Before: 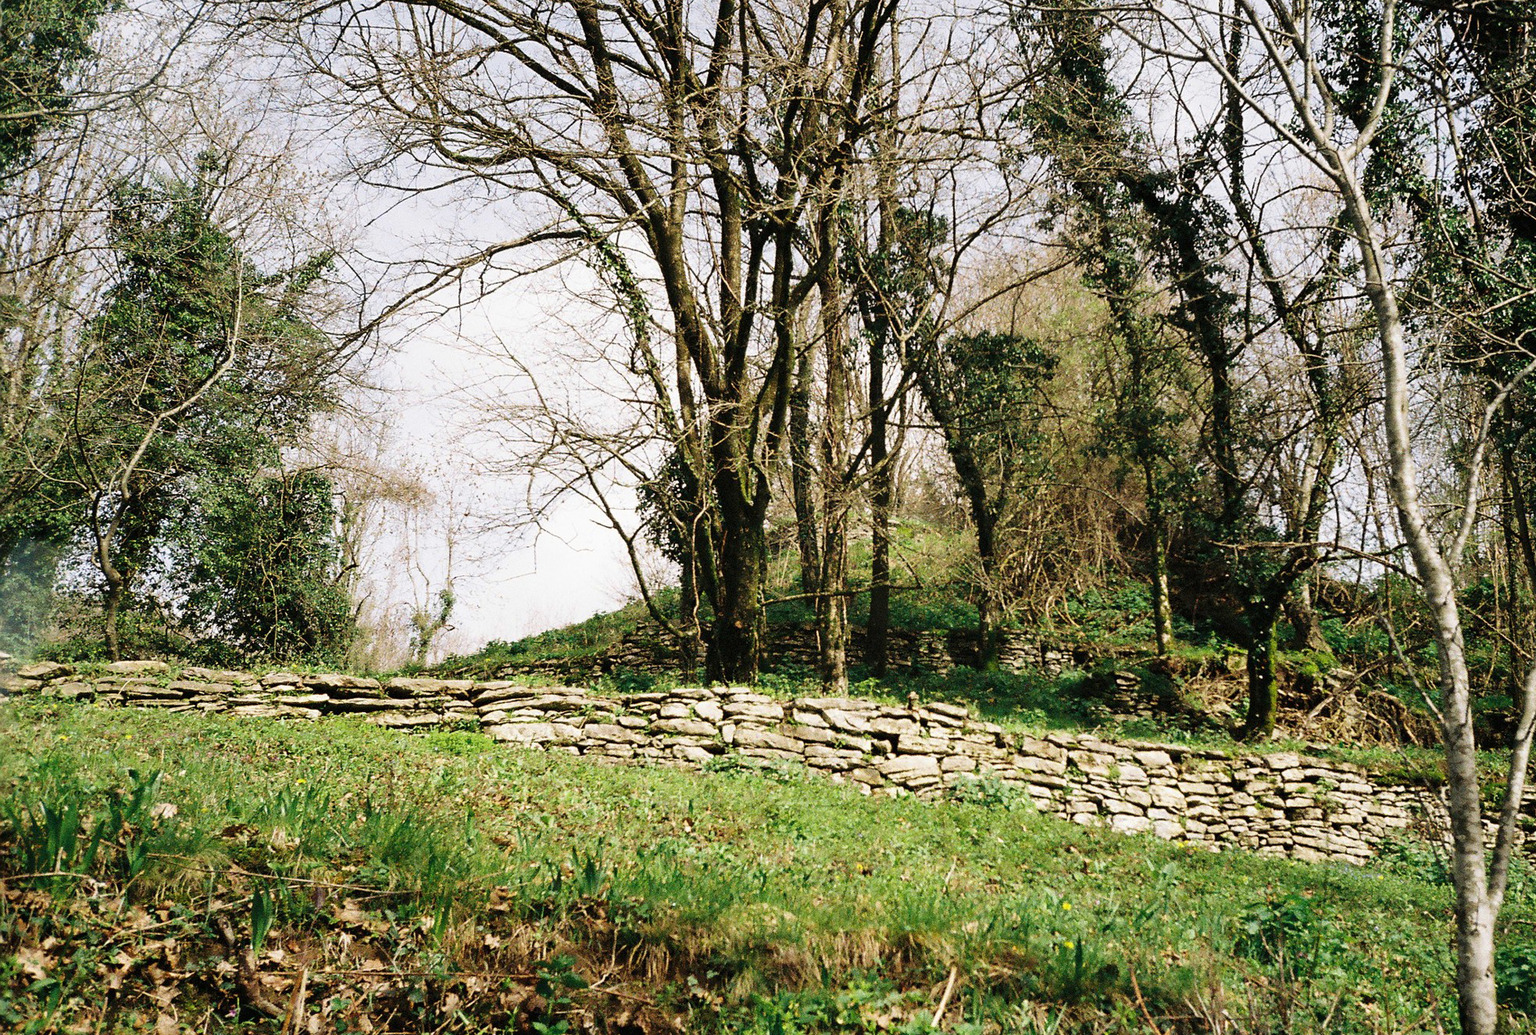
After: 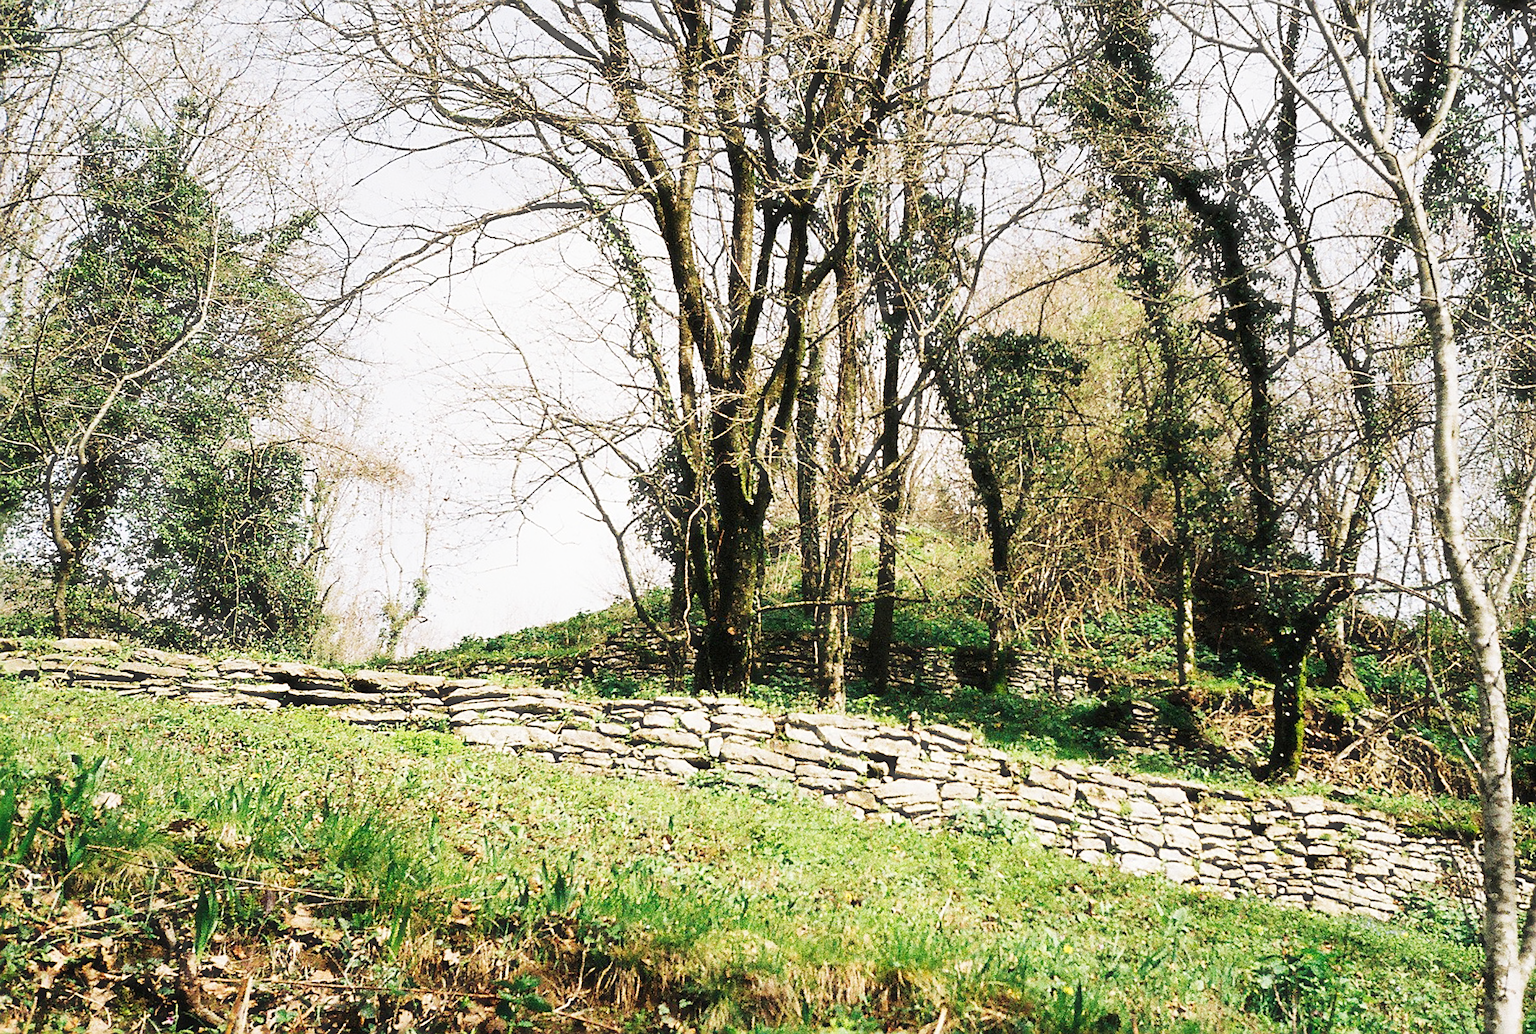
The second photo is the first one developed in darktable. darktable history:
tone curve: curves: ch0 [(0, 0) (0.055, 0.057) (0.258, 0.307) (0.434, 0.543) (0.517, 0.657) (0.745, 0.874) (1, 1)]; ch1 [(0, 0) (0.346, 0.307) (0.418, 0.383) (0.46, 0.439) (0.482, 0.493) (0.502, 0.503) (0.517, 0.514) (0.55, 0.561) (0.588, 0.603) (0.646, 0.688) (1, 1)]; ch2 [(0, 0) (0.346, 0.34) (0.431, 0.45) (0.485, 0.499) (0.5, 0.503) (0.527, 0.525) (0.545, 0.562) (0.679, 0.706) (1, 1)], preserve colors none
sharpen: on, module defaults
crop and rotate: angle -2.77°
tone equalizer: edges refinement/feathering 500, mask exposure compensation -1.57 EV, preserve details no
haze removal: strength -0.093, compatibility mode true, adaptive false
